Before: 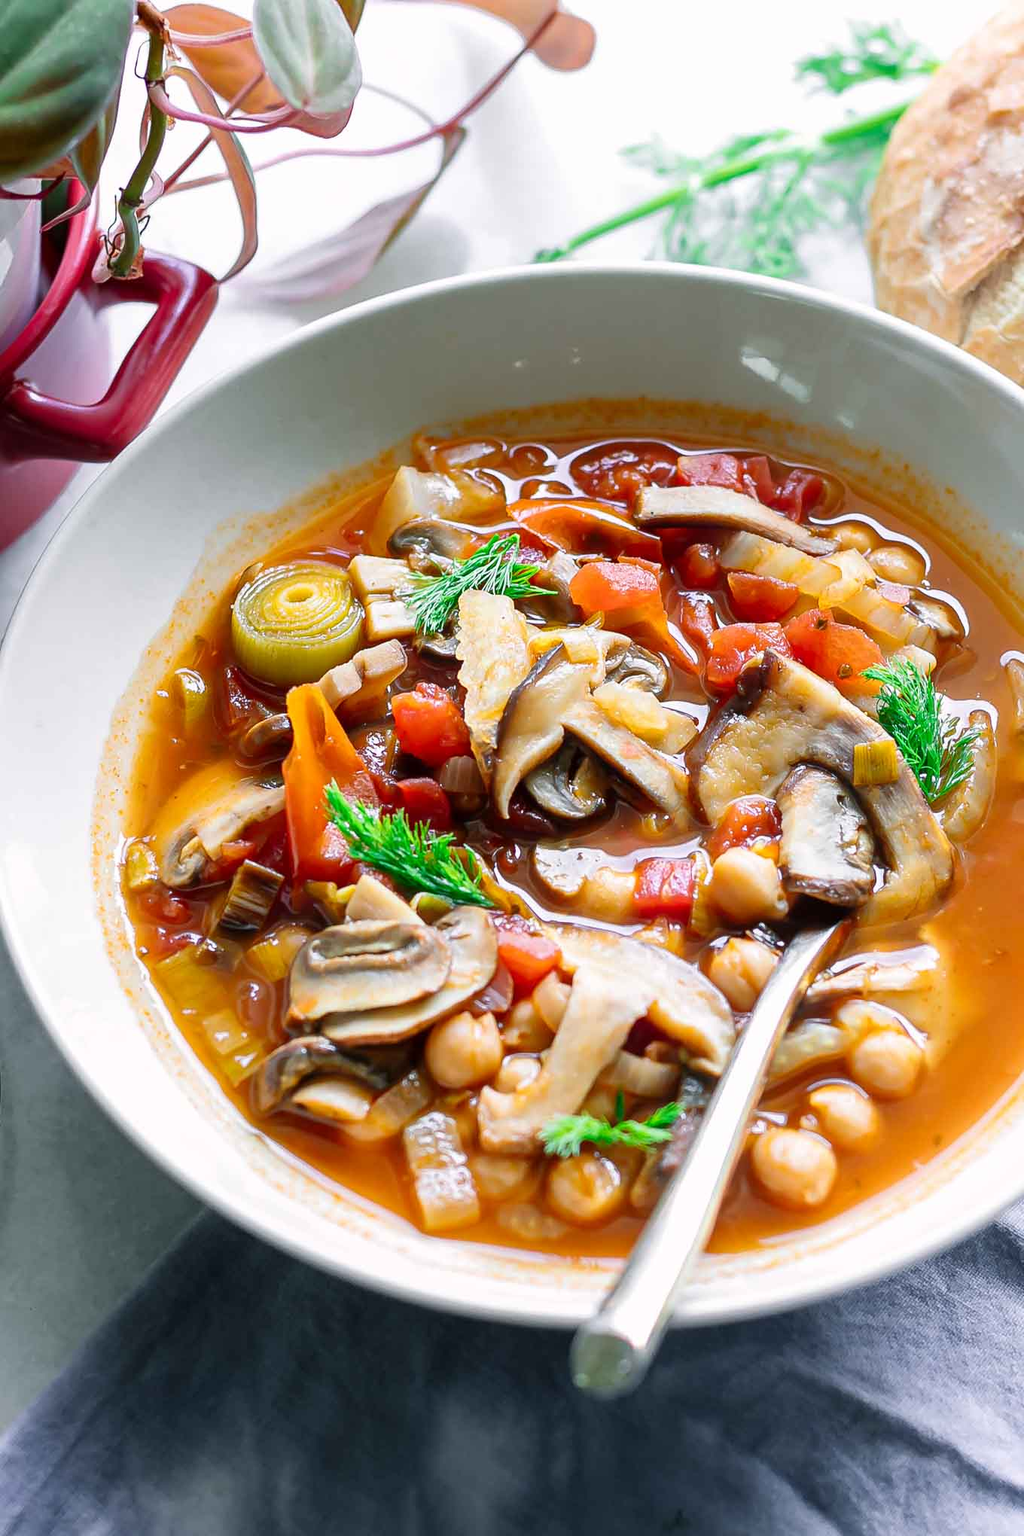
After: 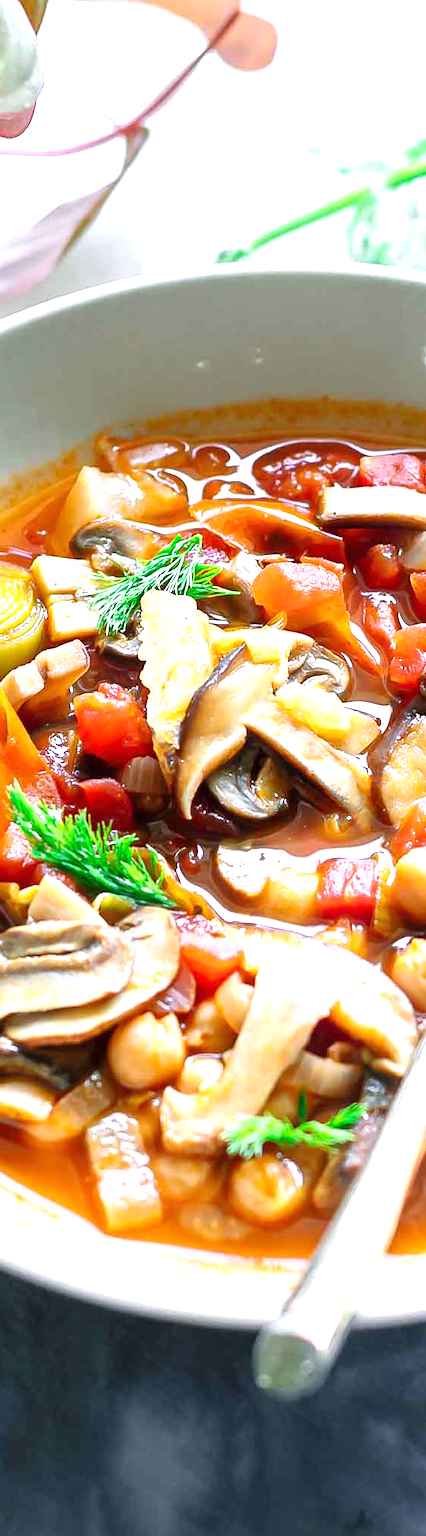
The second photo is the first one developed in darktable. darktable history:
exposure: black level correction 0, exposure 0.701 EV, compensate highlight preservation false
crop: left 31.084%, right 27.253%
